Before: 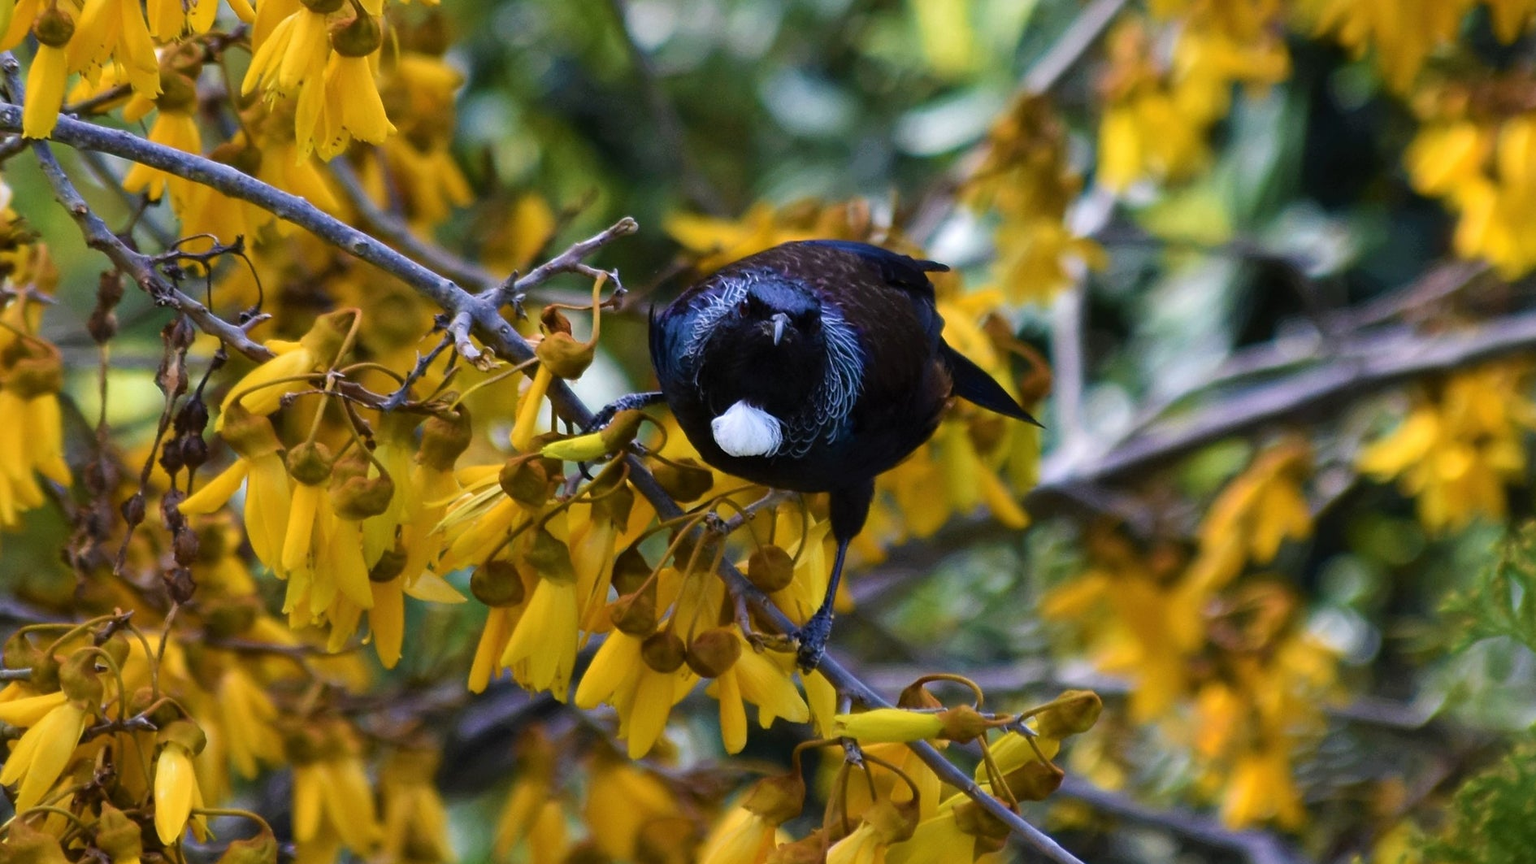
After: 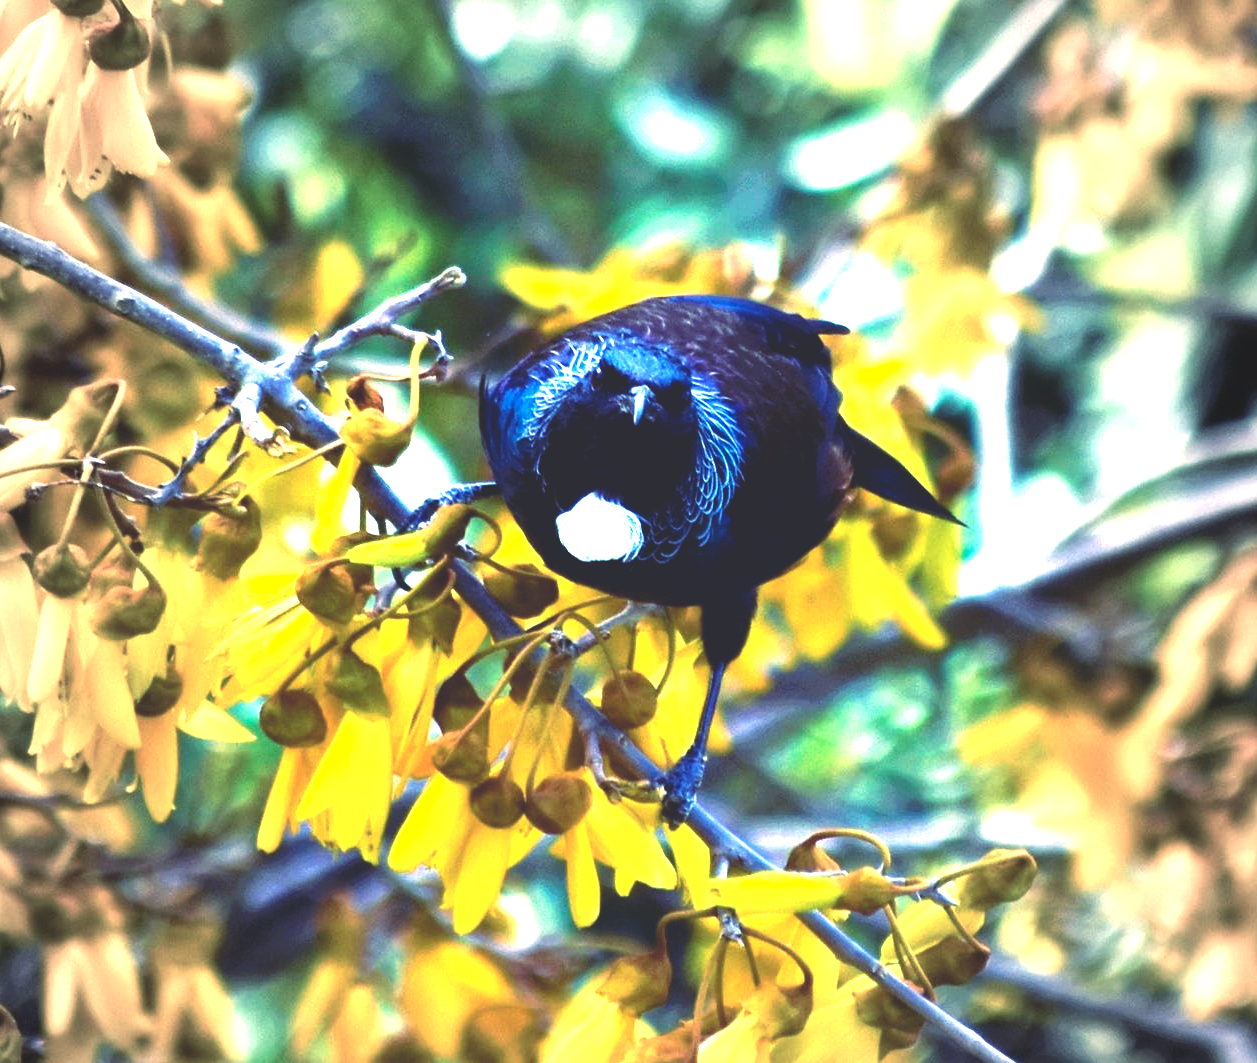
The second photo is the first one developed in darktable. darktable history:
exposure: black level correction 0.005, exposure 2.084 EV, compensate highlight preservation false
crop: left 16.899%, right 16.556%
vignetting: fall-off start 64.63%, center (-0.034, 0.148), width/height ratio 0.881
rgb curve: curves: ch0 [(0, 0.186) (0.314, 0.284) (0.576, 0.466) (0.805, 0.691) (0.936, 0.886)]; ch1 [(0, 0.186) (0.314, 0.284) (0.581, 0.534) (0.771, 0.746) (0.936, 0.958)]; ch2 [(0, 0.216) (0.275, 0.39) (1, 1)], mode RGB, independent channels, compensate middle gray true, preserve colors none
